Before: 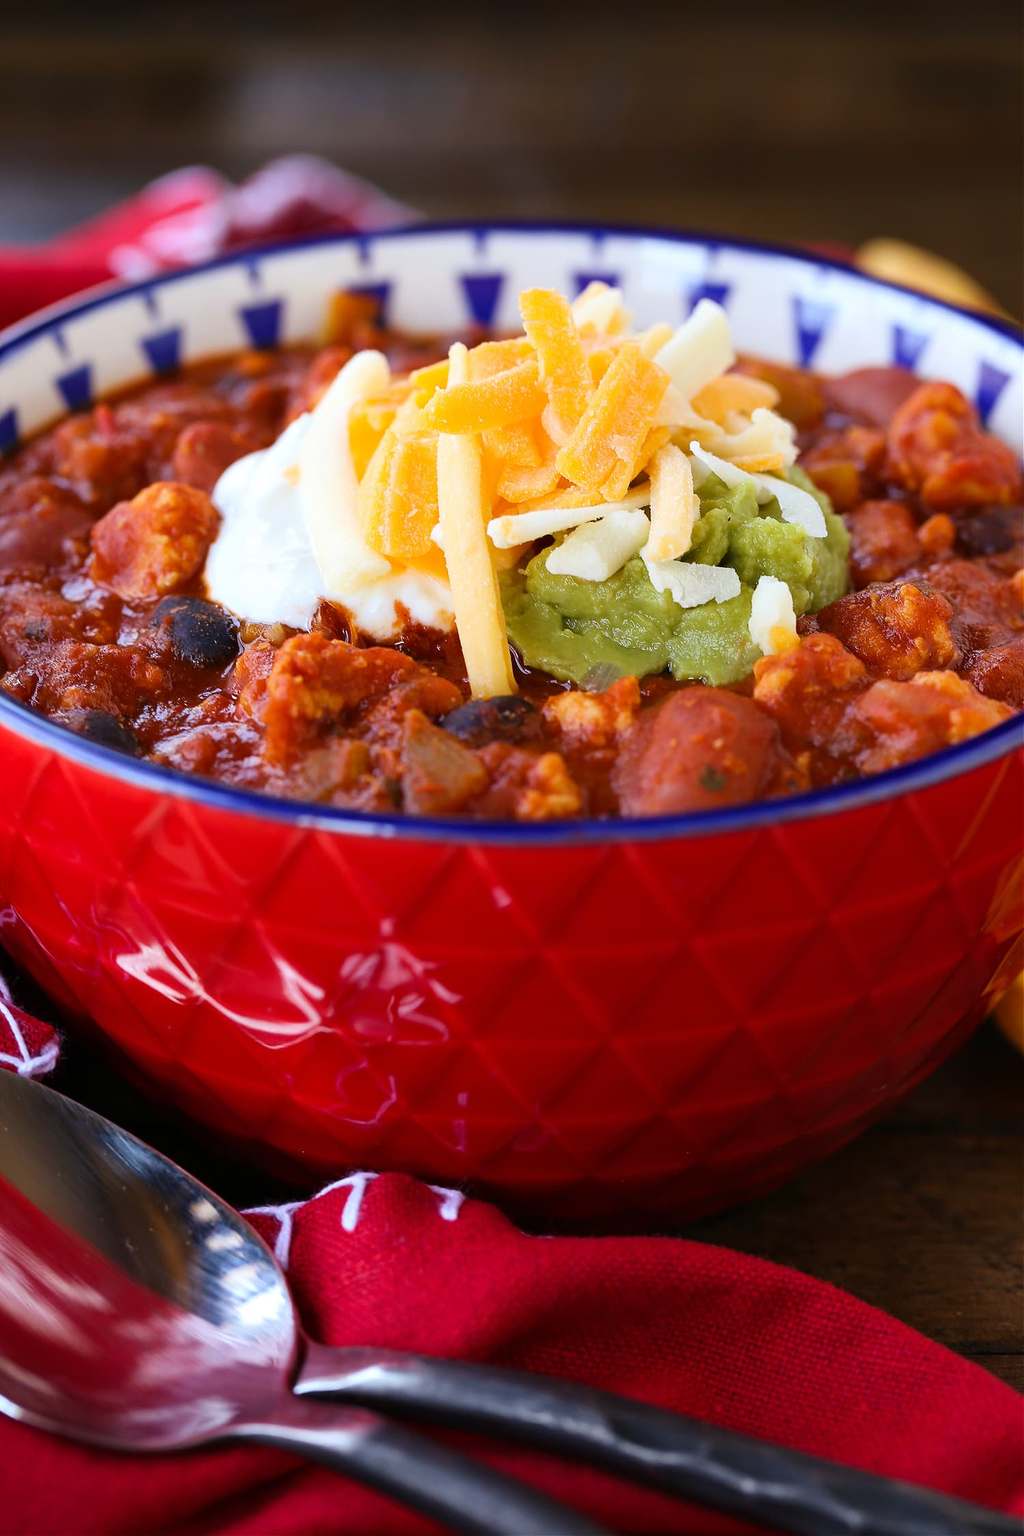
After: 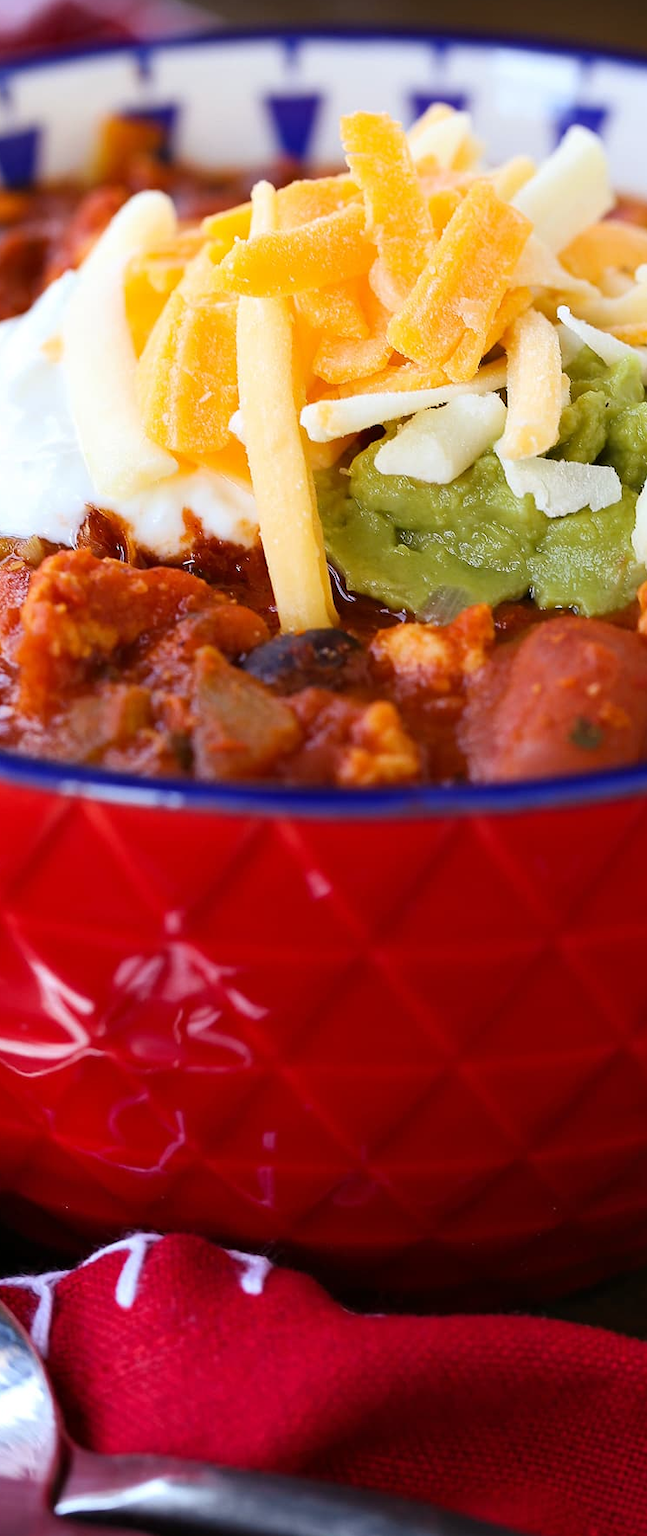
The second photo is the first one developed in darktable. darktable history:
crop and rotate: angle 0.016°, left 24.47%, top 13.019%, right 25.605%, bottom 8.065%
